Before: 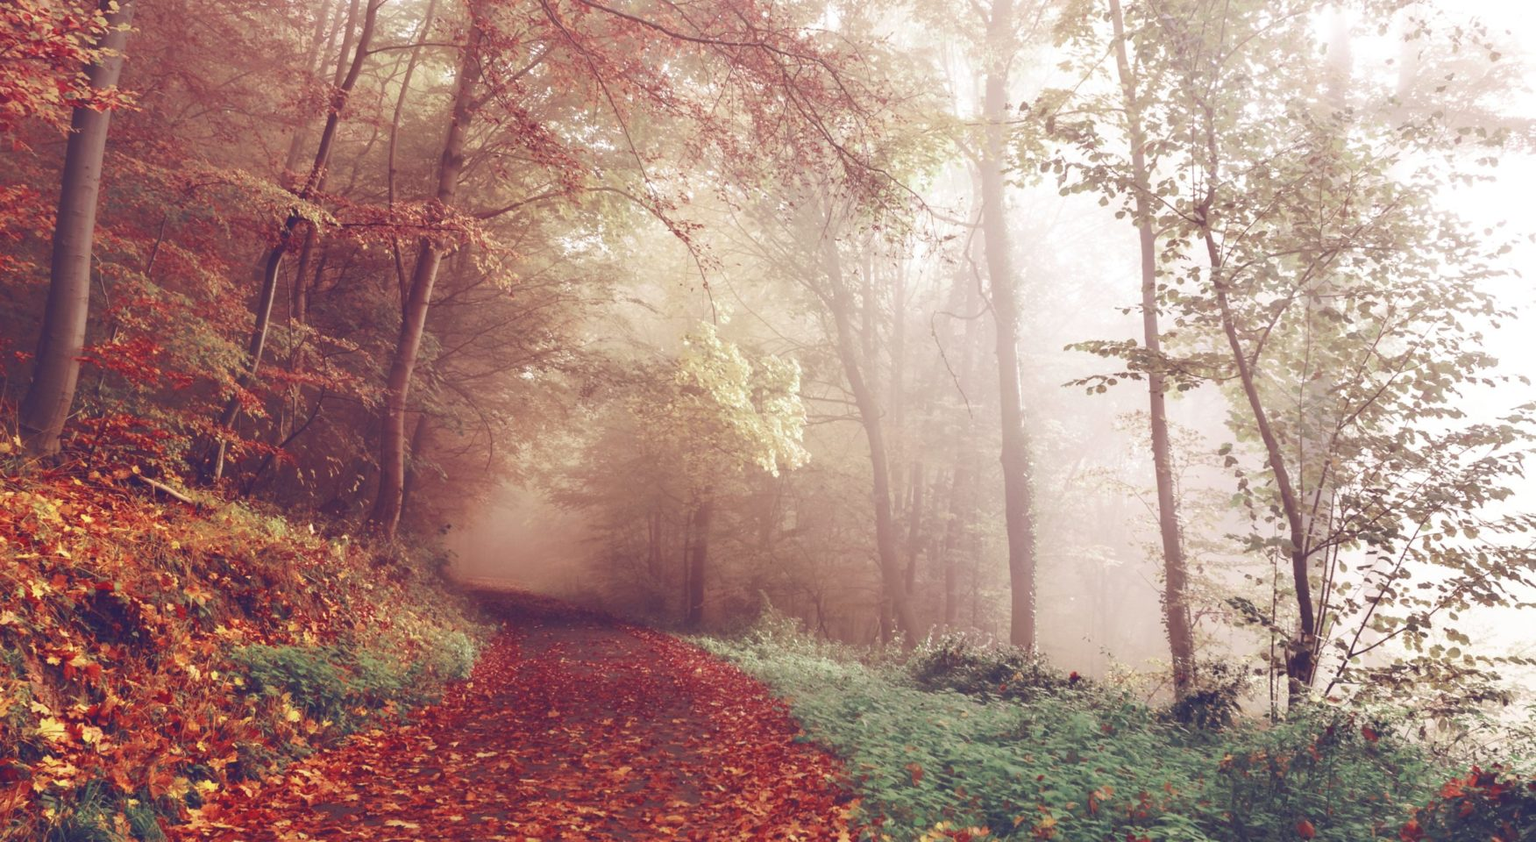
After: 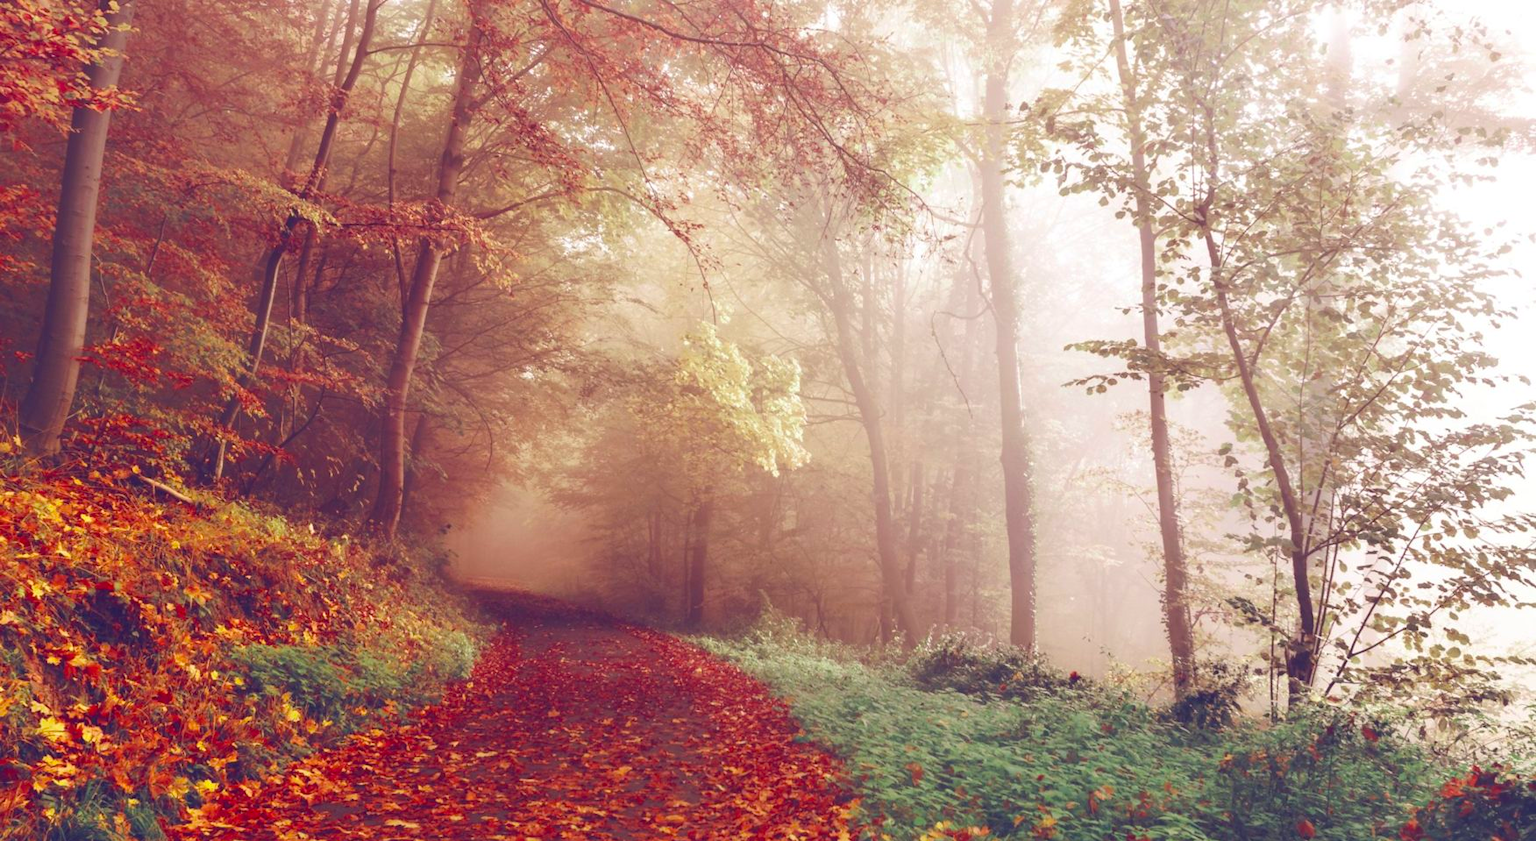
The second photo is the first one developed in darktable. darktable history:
color balance rgb: perceptual saturation grading › global saturation 25.669%, global vibrance 20%
